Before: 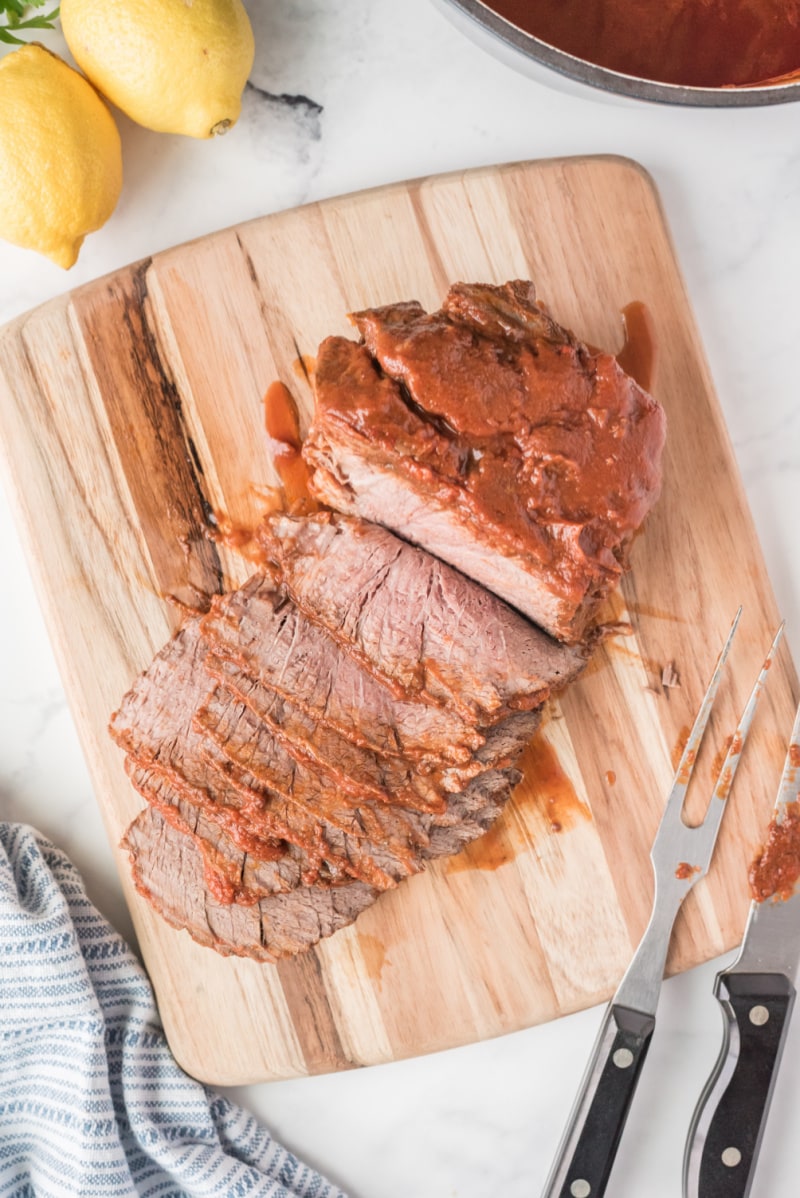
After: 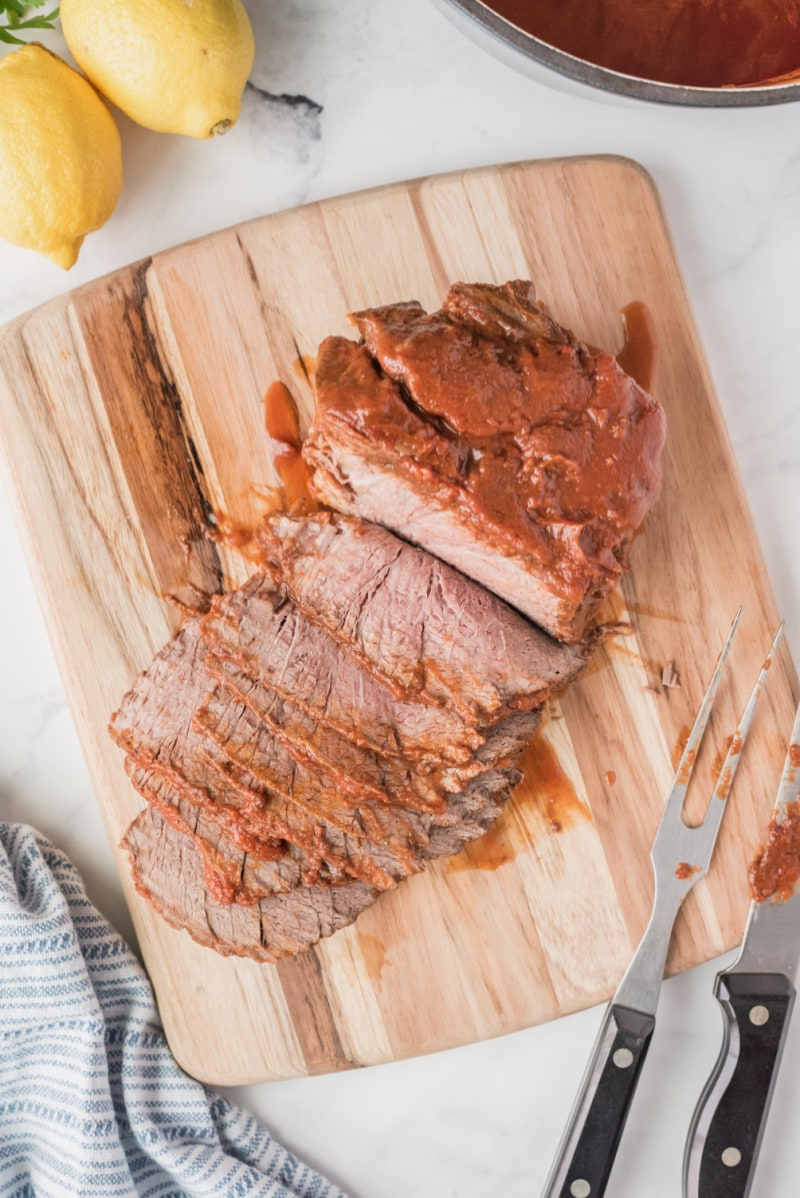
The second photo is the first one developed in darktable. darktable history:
exposure: black level correction 0.001, exposure -0.121 EV, compensate exposure bias true, compensate highlight preservation false
